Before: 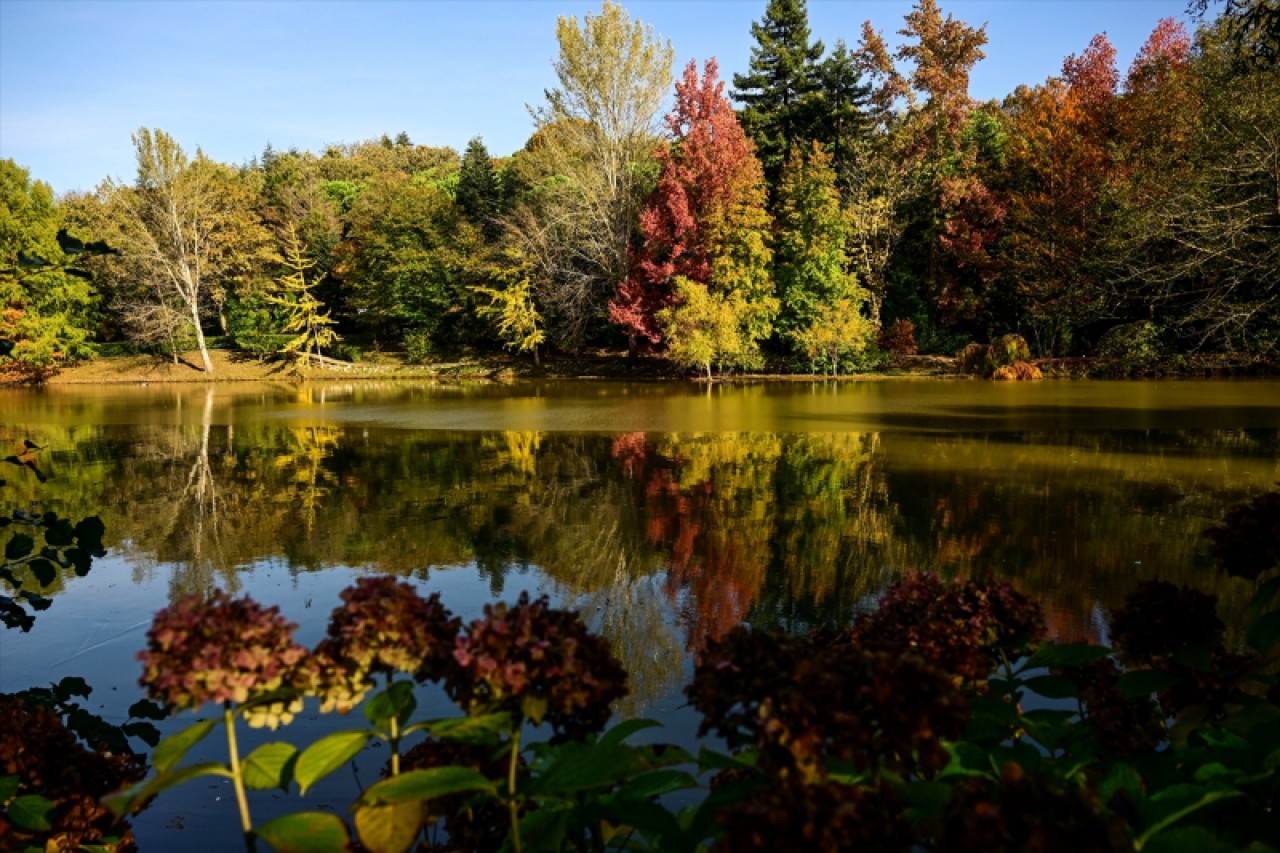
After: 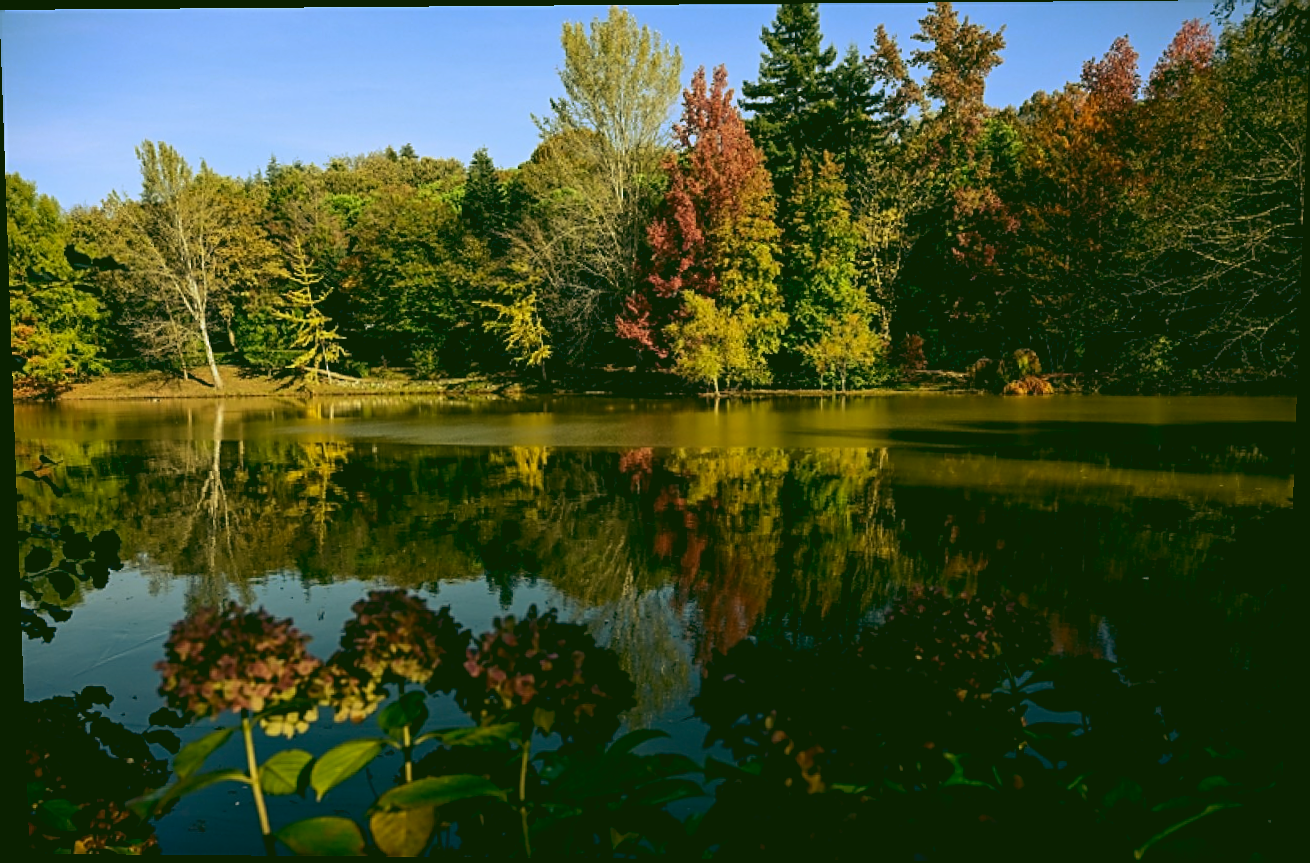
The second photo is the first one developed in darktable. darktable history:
sharpen: on, module defaults
rotate and perspective: lens shift (vertical) 0.048, lens shift (horizontal) -0.024, automatic cropping off
rgb curve: curves: ch0 [(0.123, 0.061) (0.995, 0.887)]; ch1 [(0.06, 0.116) (1, 0.906)]; ch2 [(0, 0) (0.824, 0.69) (1, 1)], mode RGB, independent channels, compensate middle gray true
